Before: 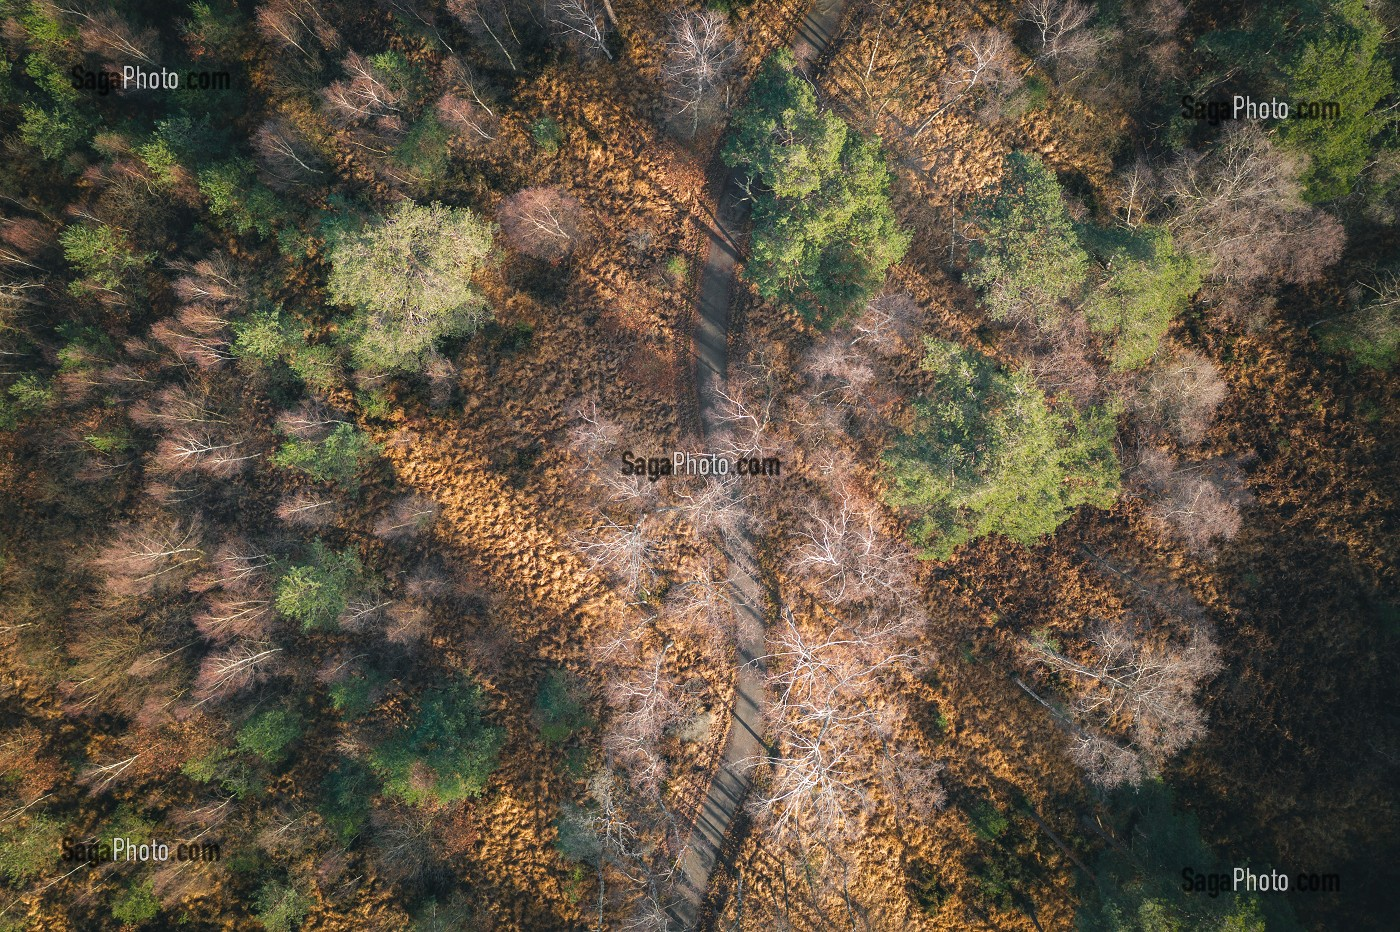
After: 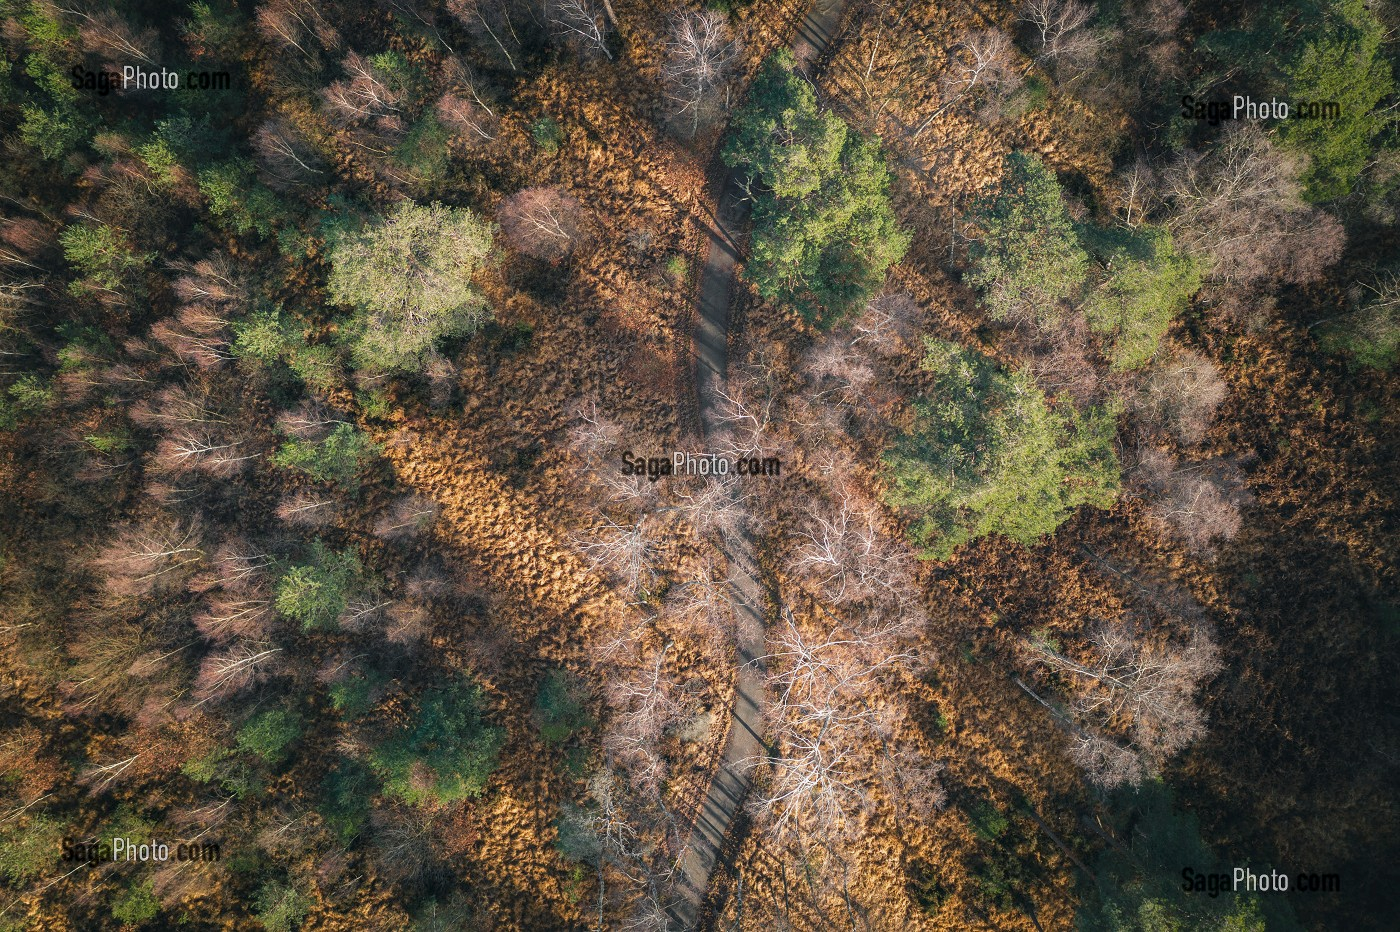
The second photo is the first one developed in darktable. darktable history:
local contrast: highlights 100%, shadows 100%, detail 120%, midtone range 0.2
exposure: exposure -0.157 EV, compensate highlight preservation false
